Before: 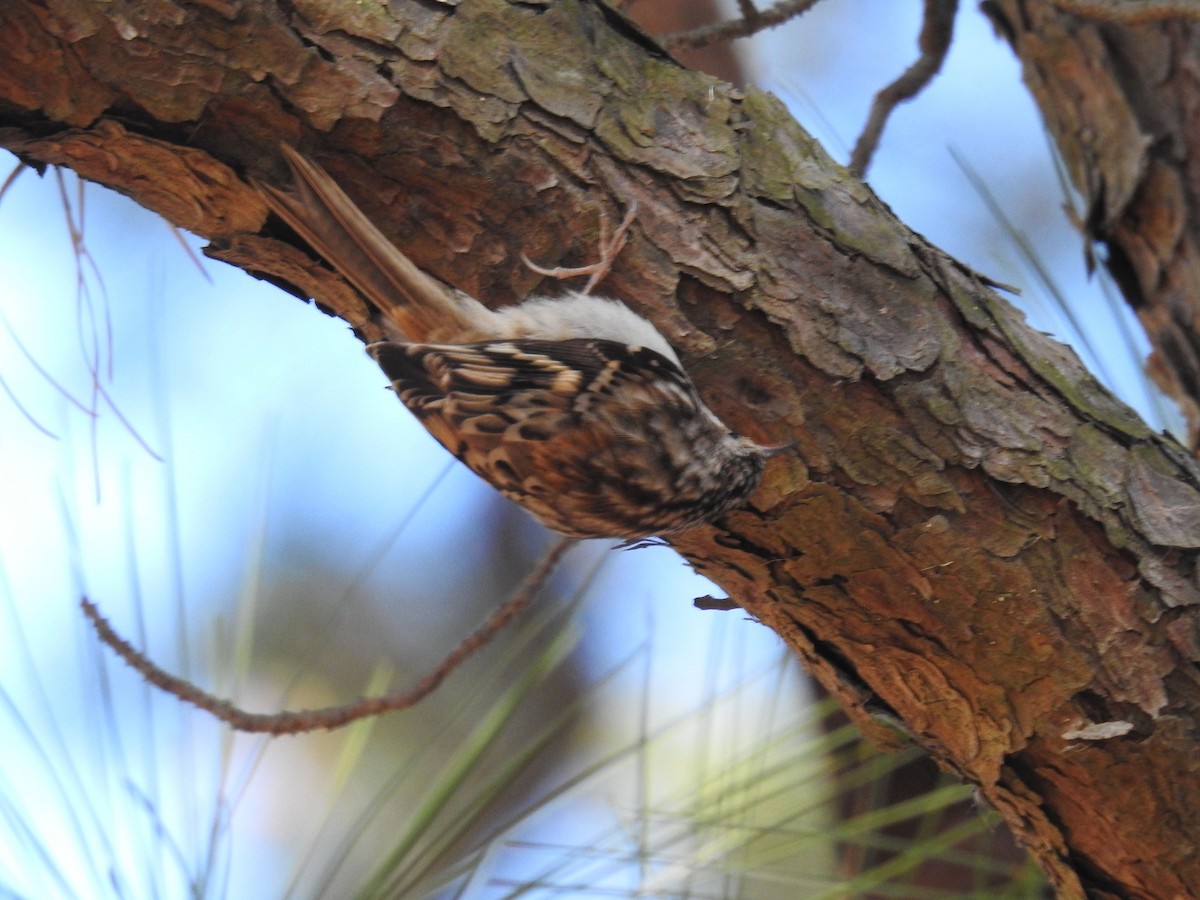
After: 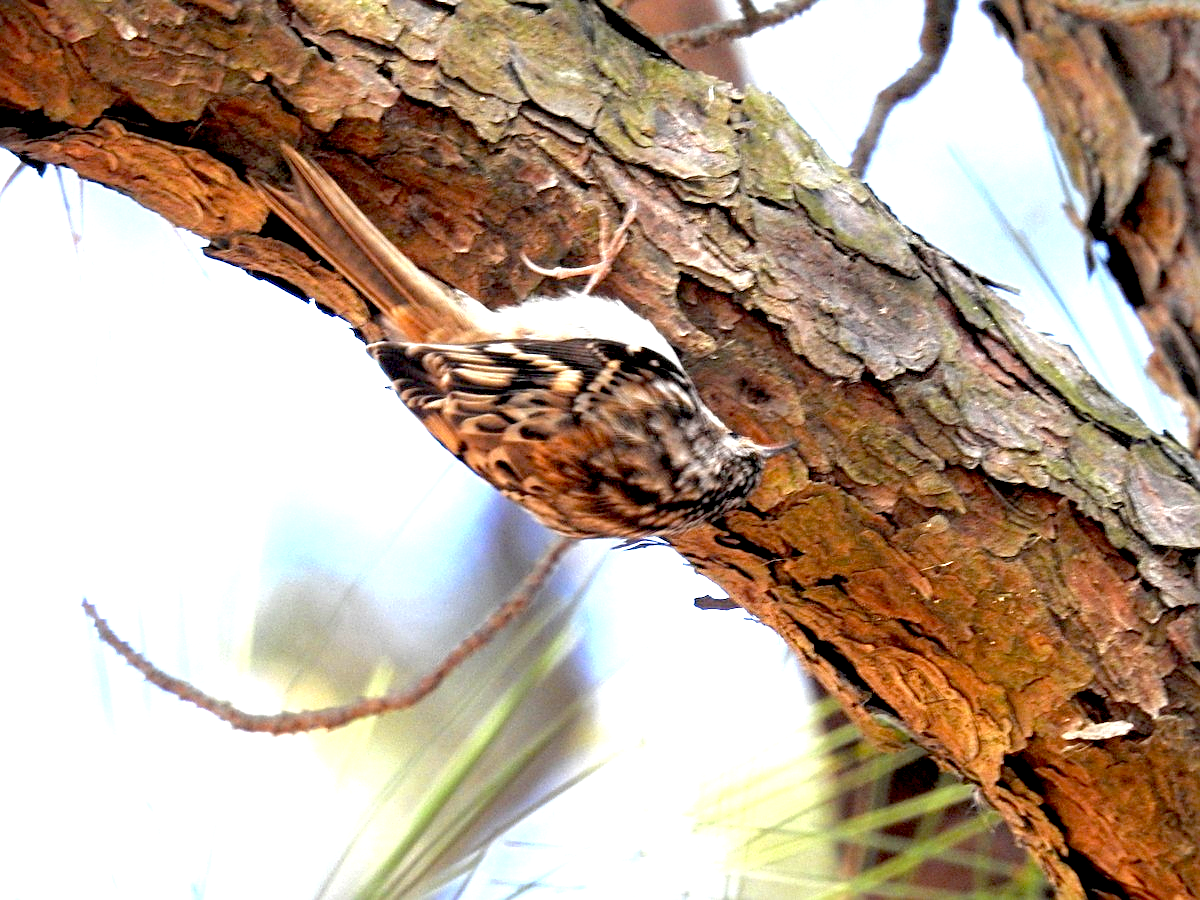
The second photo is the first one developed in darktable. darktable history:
exposure: black level correction 0.016, exposure 1.774 EV, compensate highlight preservation false
sharpen: on, module defaults
shadows and highlights: shadows 25, highlights -25
